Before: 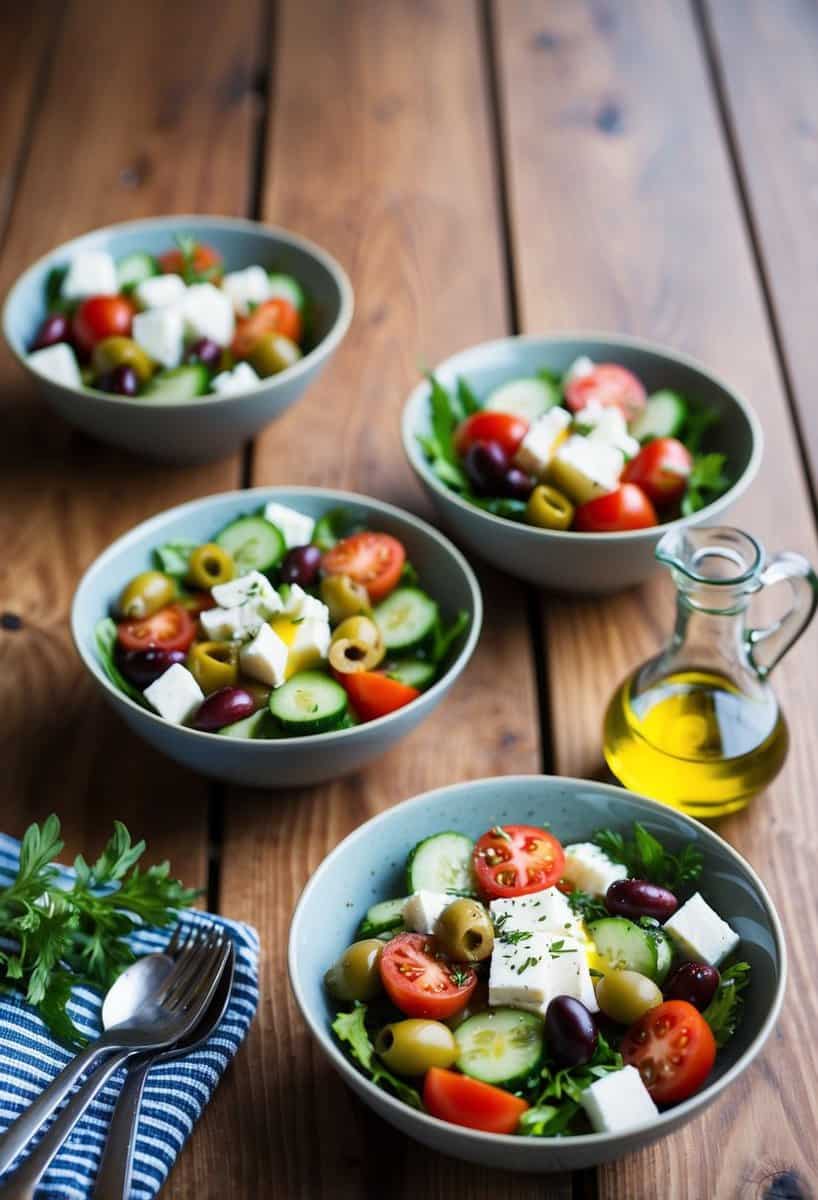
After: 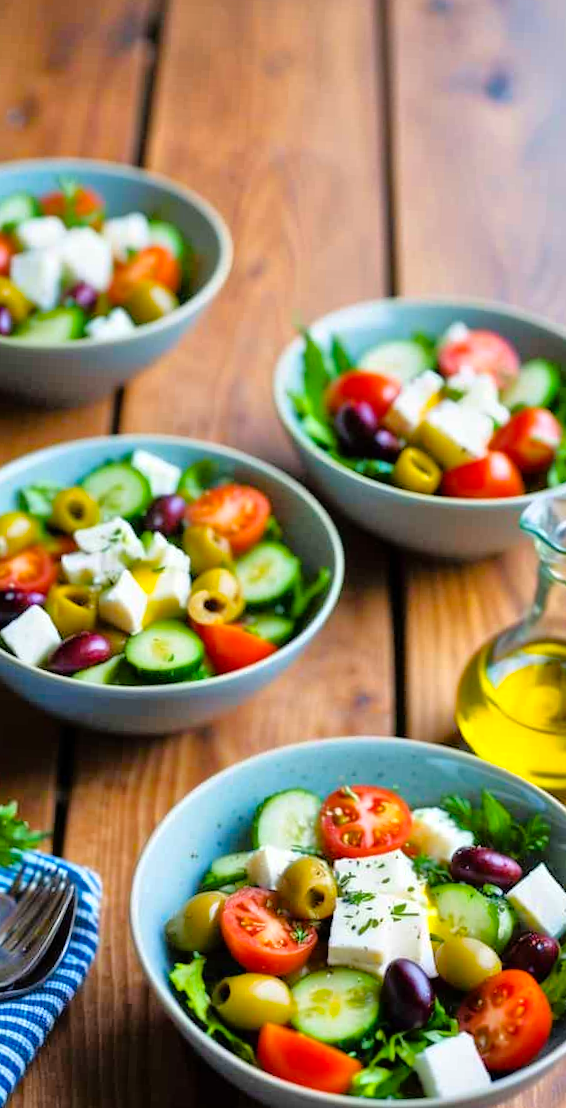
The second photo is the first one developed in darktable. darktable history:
tone equalizer: -7 EV 0.15 EV, -6 EV 0.6 EV, -5 EV 1.15 EV, -4 EV 1.33 EV, -3 EV 1.15 EV, -2 EV 0.6 EV, -1 EV 0.15 EV, mask exposure compensation -0.5 EV
crop and rotate: angle -3.27°, left 14.277%, top 0.028%, right 10.766%, bottom 0.028%
color balance rgb: linear chroma grading › global chroma 13.3%, global vibrance 41.49%
